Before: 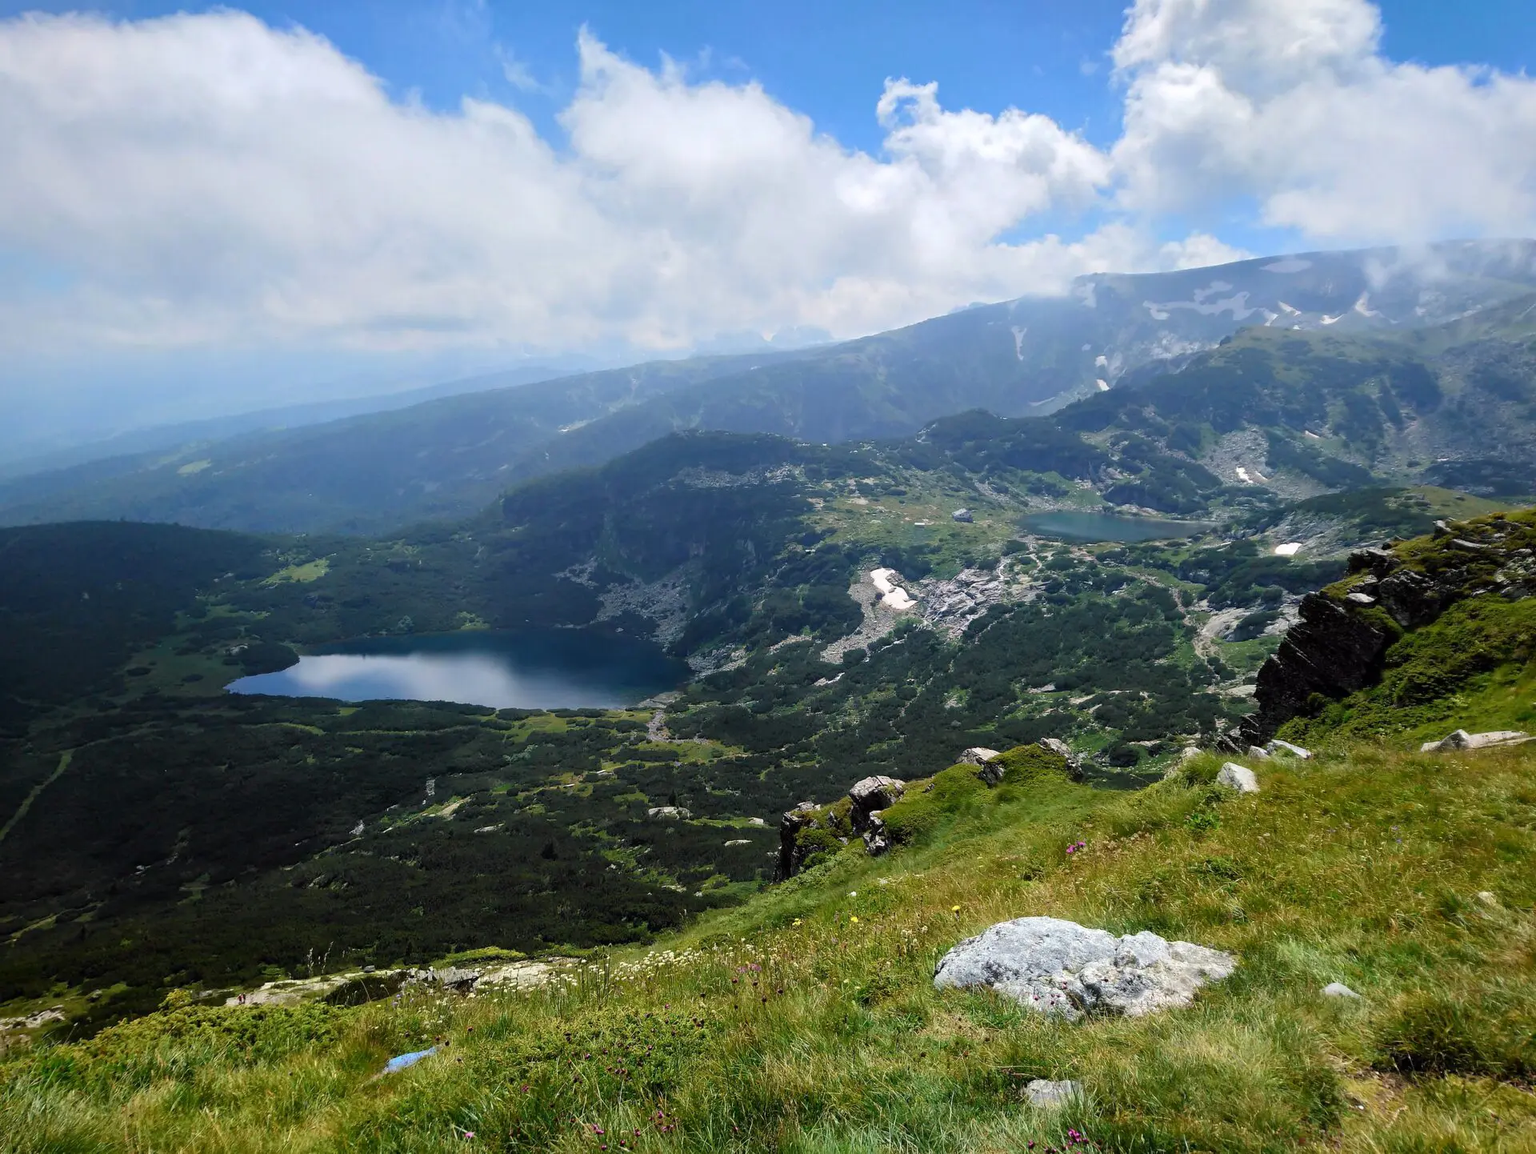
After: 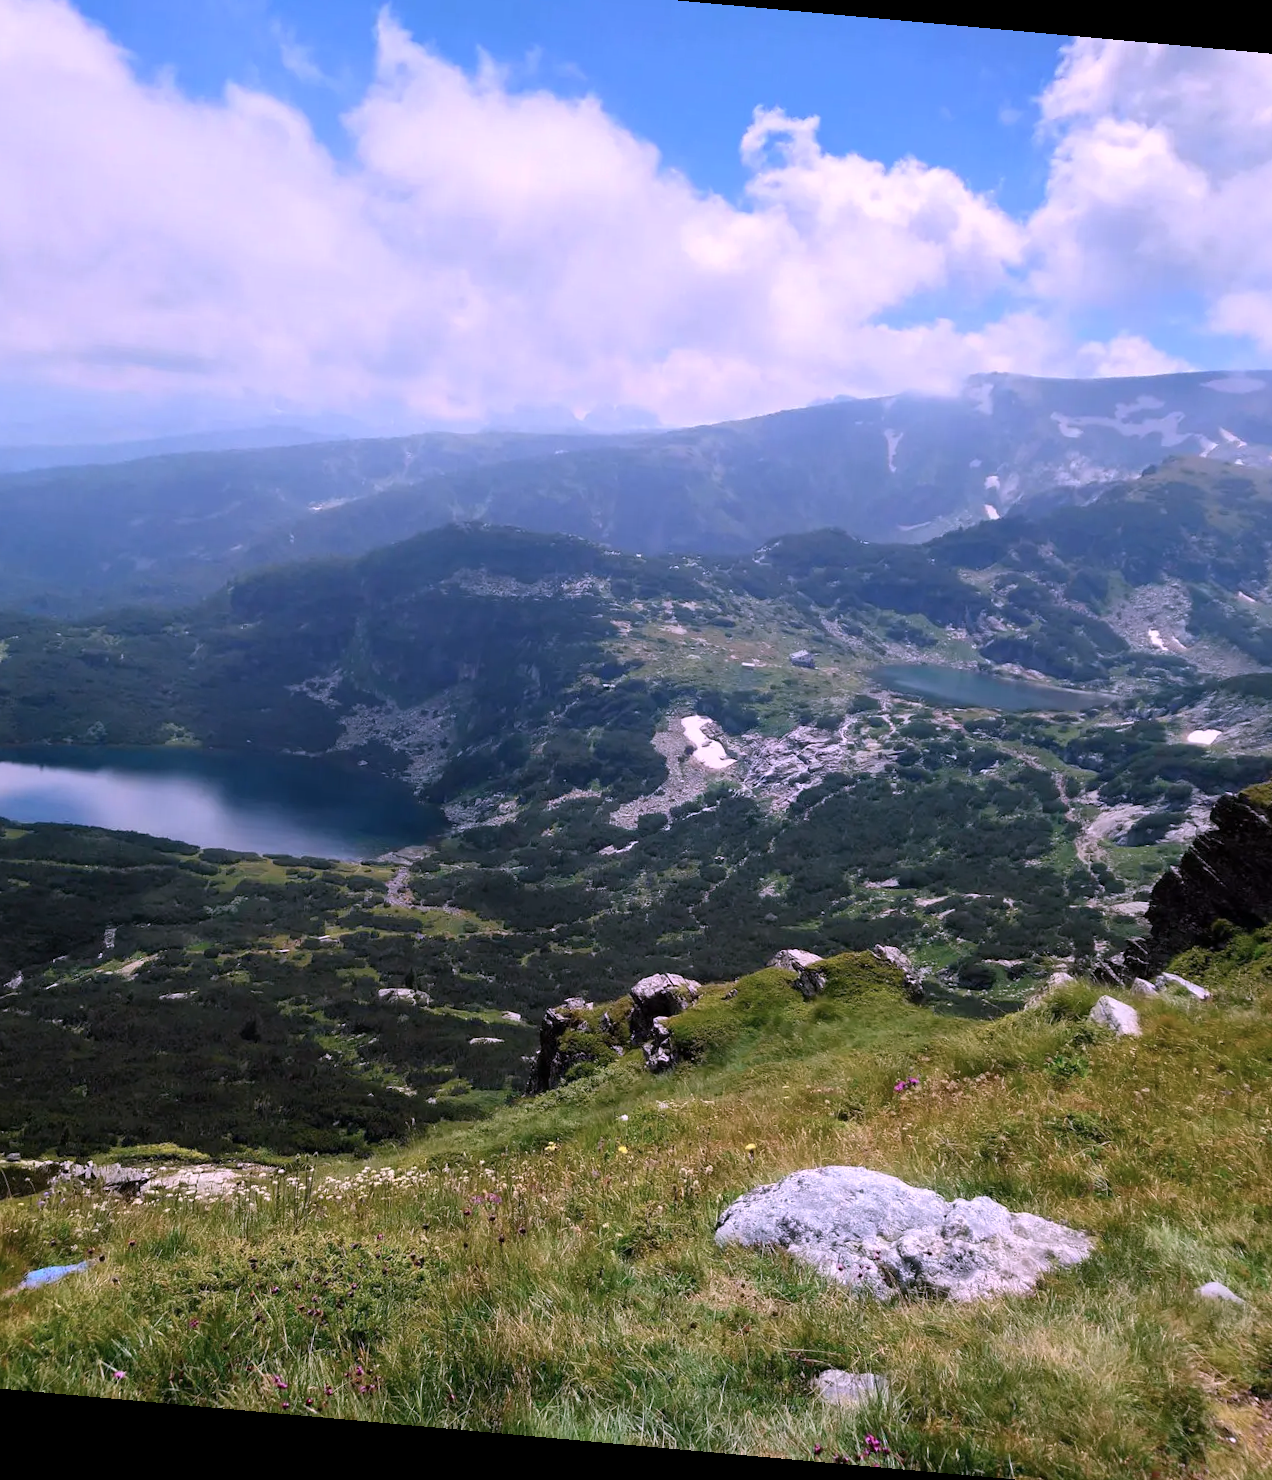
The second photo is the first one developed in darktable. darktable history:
crop and rotate: left 22.918%, top 5.629%, right 14.711%, bottom 2.247%
color correction: highlights a* 15.46, highlights b* -20.56
rotate and perspective: rotation 5.12°, automatic cropping off
